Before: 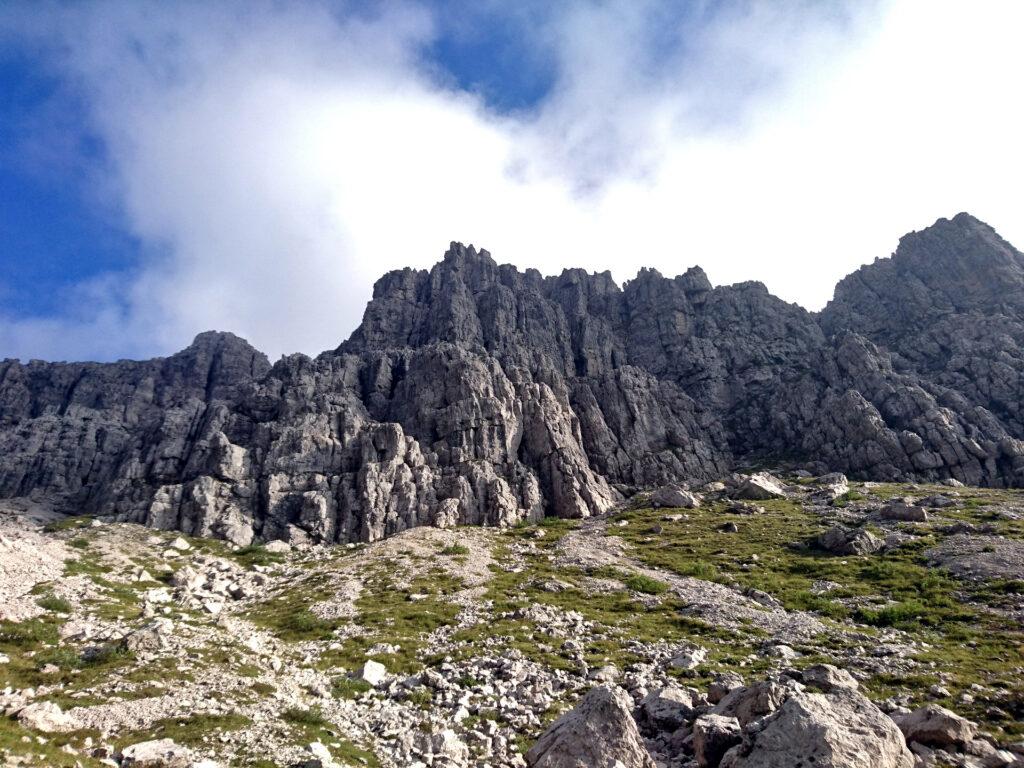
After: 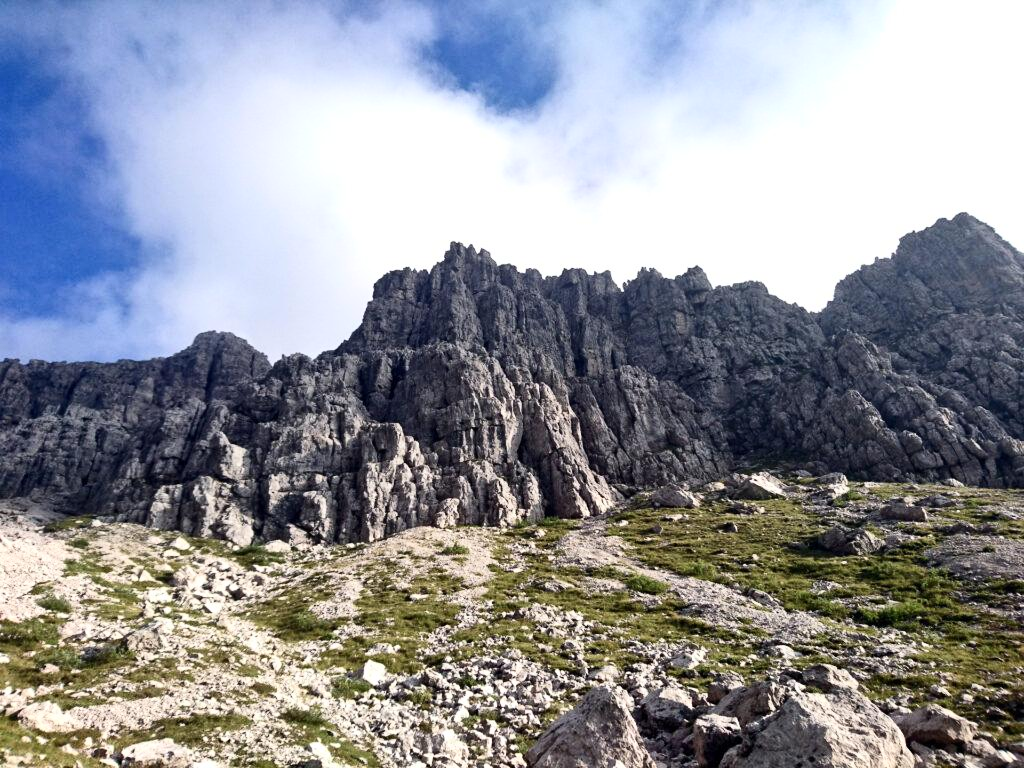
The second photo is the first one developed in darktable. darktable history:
contrast brightness saturation: contrast 0.239, brightness 0.09
